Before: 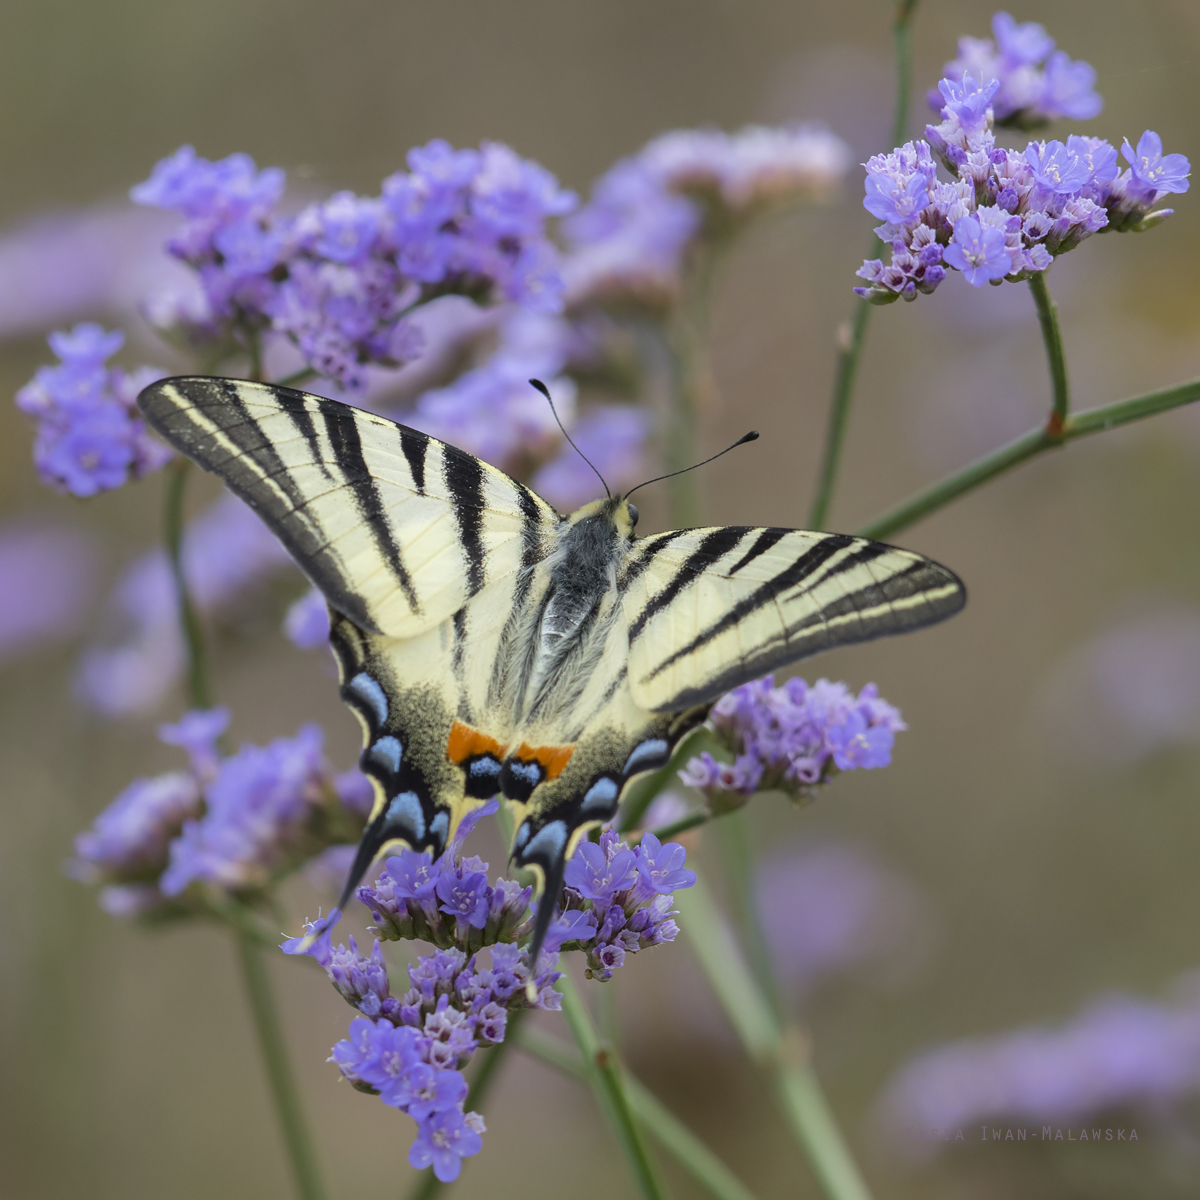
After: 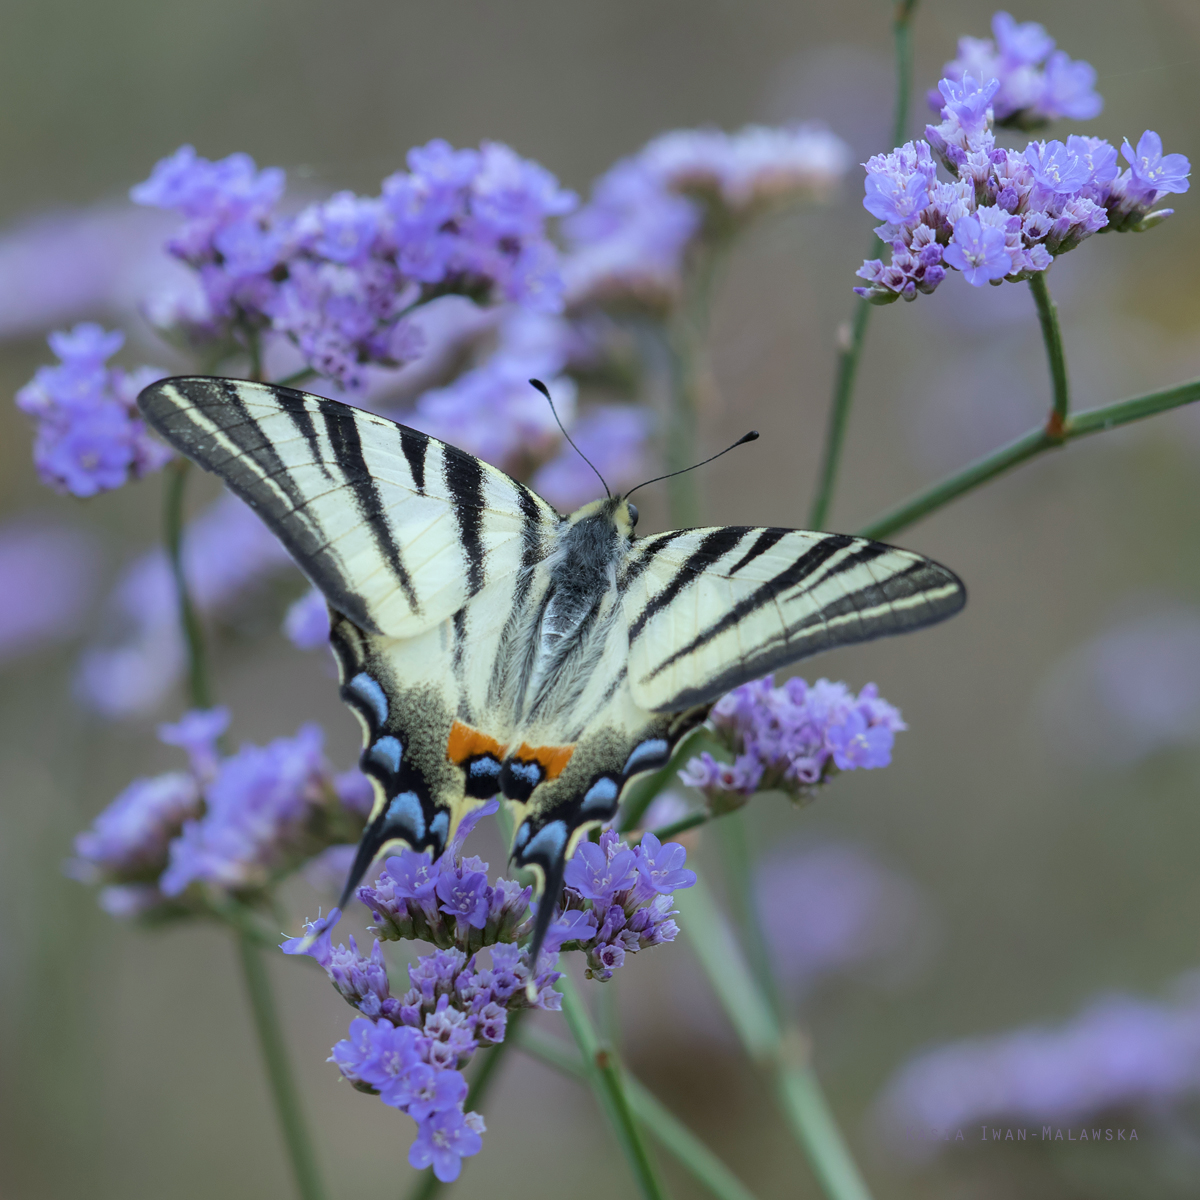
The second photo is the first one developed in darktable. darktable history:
color contrast: green-magenta contrast 0.84, blue-yellow contrast 0.86
white balance: red 0.924, blue 1.095
